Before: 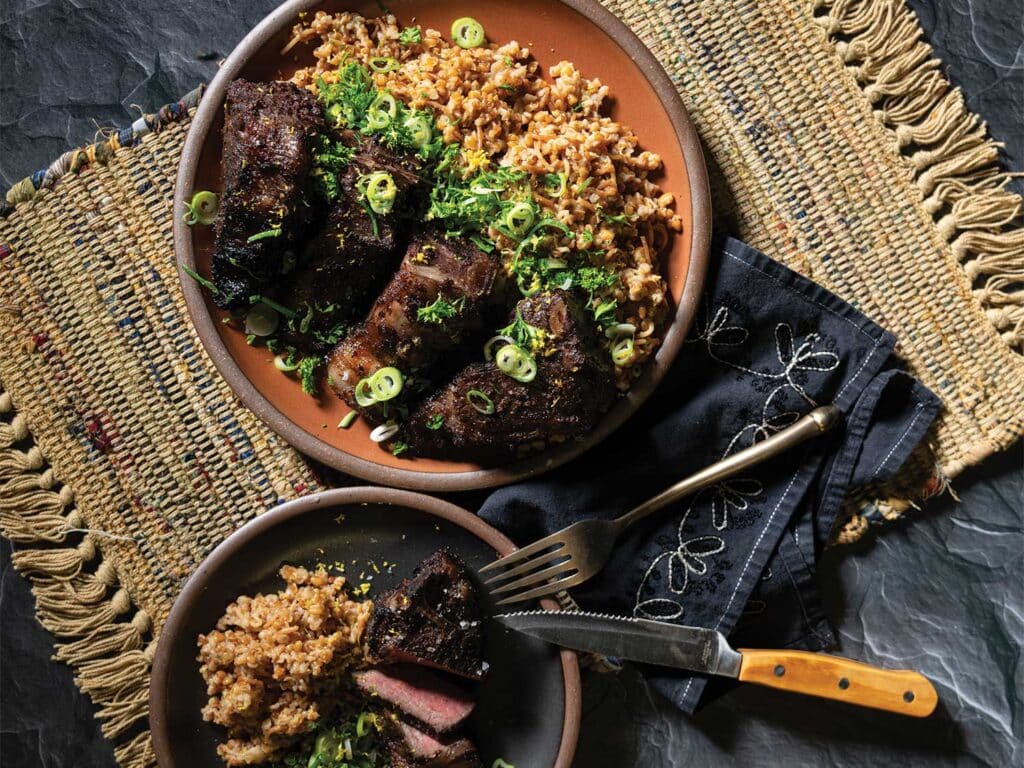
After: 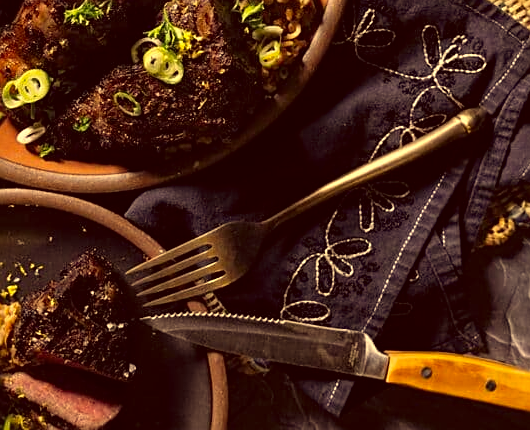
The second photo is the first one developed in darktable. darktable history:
crop: left 34.479%, top 38.822%, right 13.718%, bottom 5.172%
sharpen: on, module defaults
contrast brightness saturation: contrast 0.01, saturation -0.05
color correction: highlights a* 10.12, highlights b* 39.04, shadows a* 14.62, shadows b* 3.37
